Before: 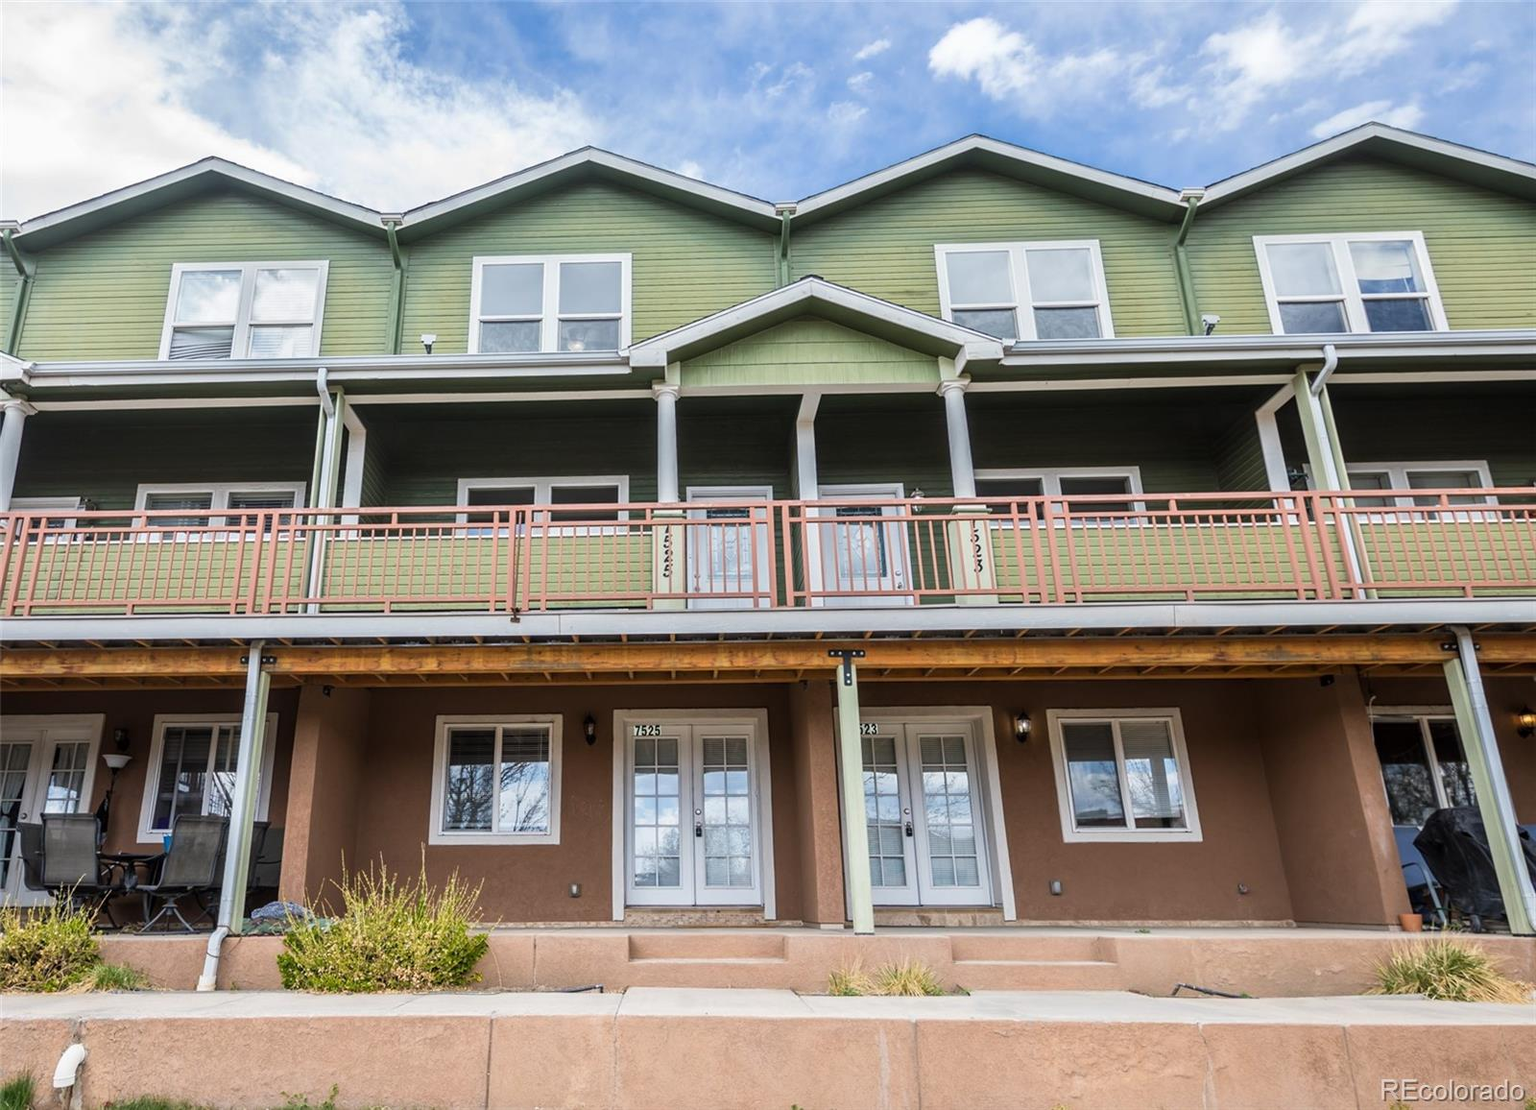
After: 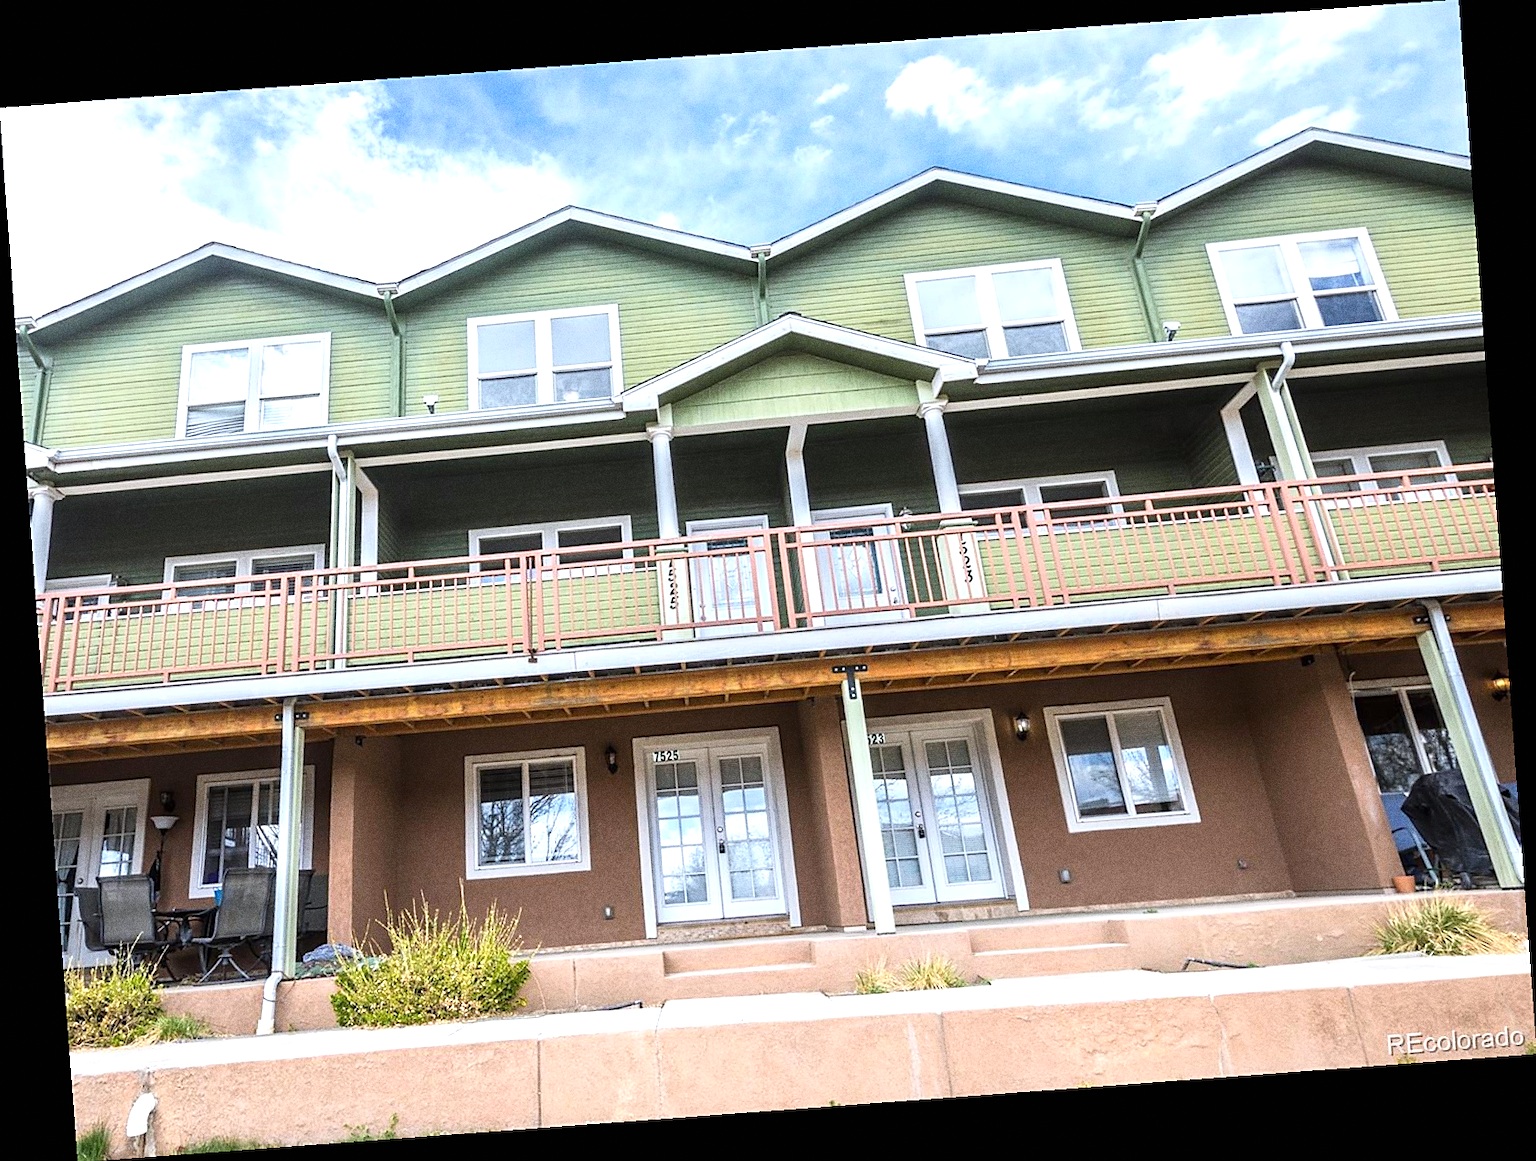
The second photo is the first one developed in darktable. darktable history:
grain: coarseness 0.09 ISO, strength 40%
rotate and perspective: rotation -4.25°, automatic cropping off
exposure: black level correction 0, exposure 0.7 EV, compensate exposure bias true, compensate highlight preservation false
sharpen: radius 1.559, amount 0.373, threshold 1.271
white balance: red 0.974, blue 1.044
